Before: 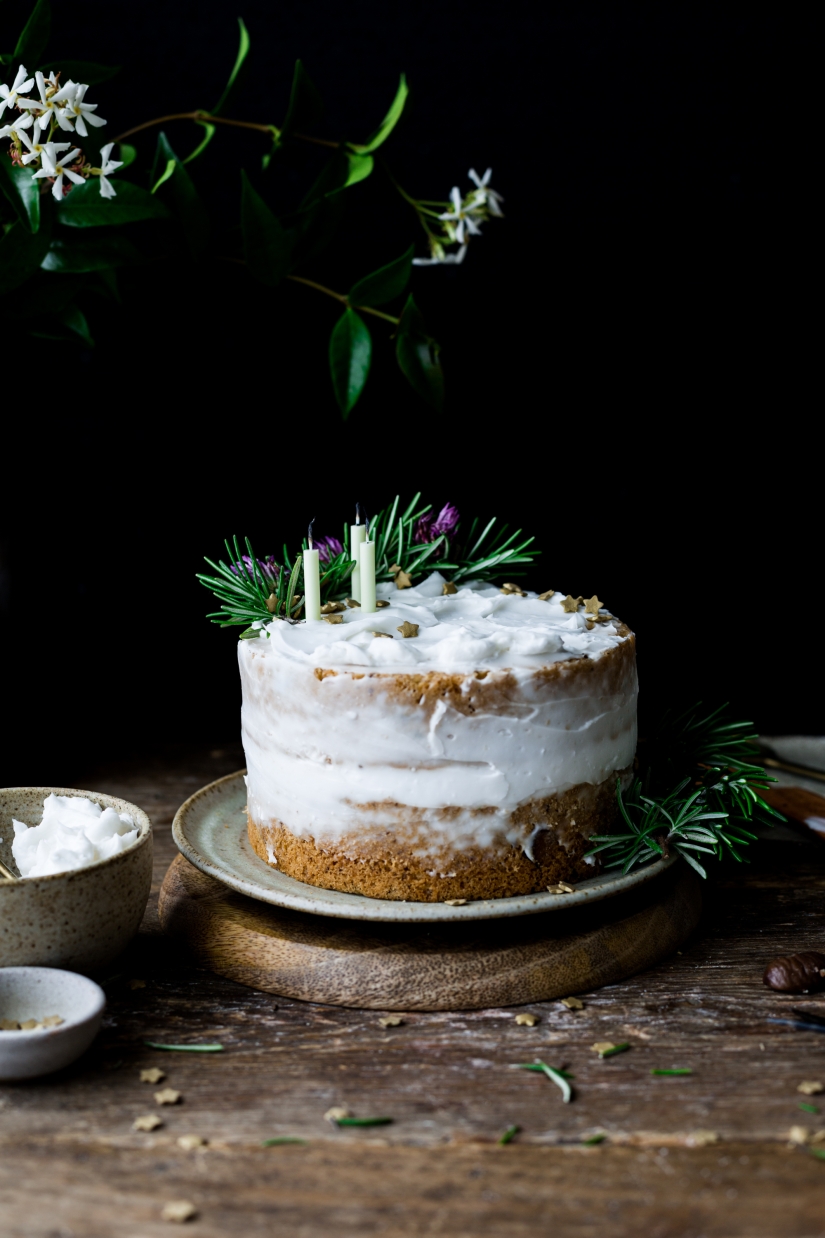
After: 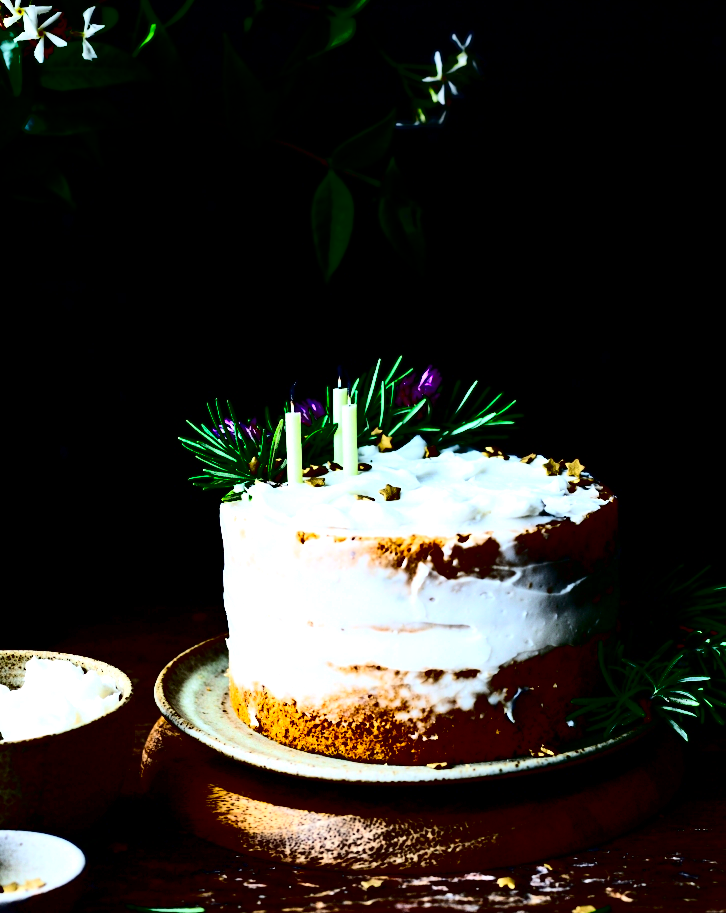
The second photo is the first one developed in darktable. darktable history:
tone equalizer: -8 EV -0.789 EV, -7 EV -0.714 EV, -6 EV -0.602 EV, -5 EV -0.407 EV, -3 EV 0.388 EV, -2 EV 0.6 EV, -1 EV 0.695 EV, +0 EV 0.742 EV, smoothing diameter 24.85%, edges refinement/feathering 5.78, preserve details guided filter
crop and rotate: left 2.276%, top 11.133%, right 9.67%, bottom 15.1%
contrast brightness saturation: contrast 0.779, brightness -0.987, saturation 0.981
